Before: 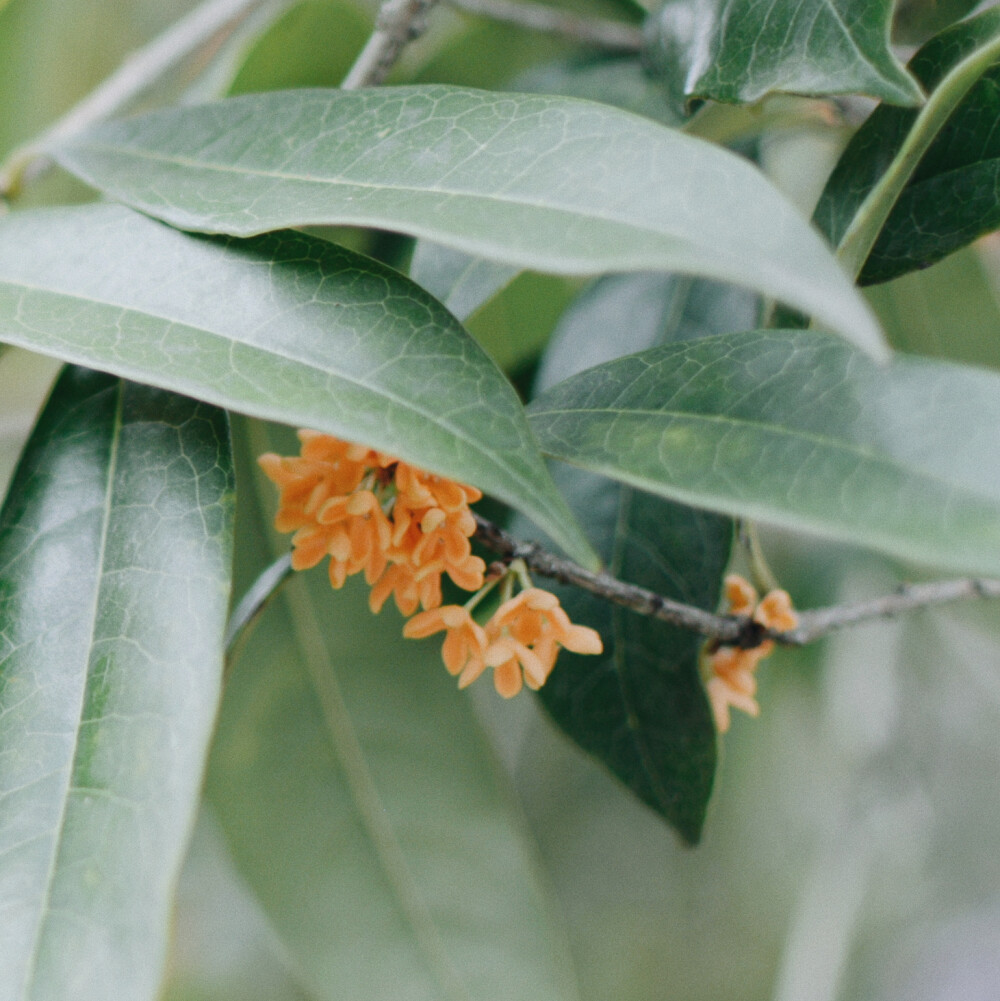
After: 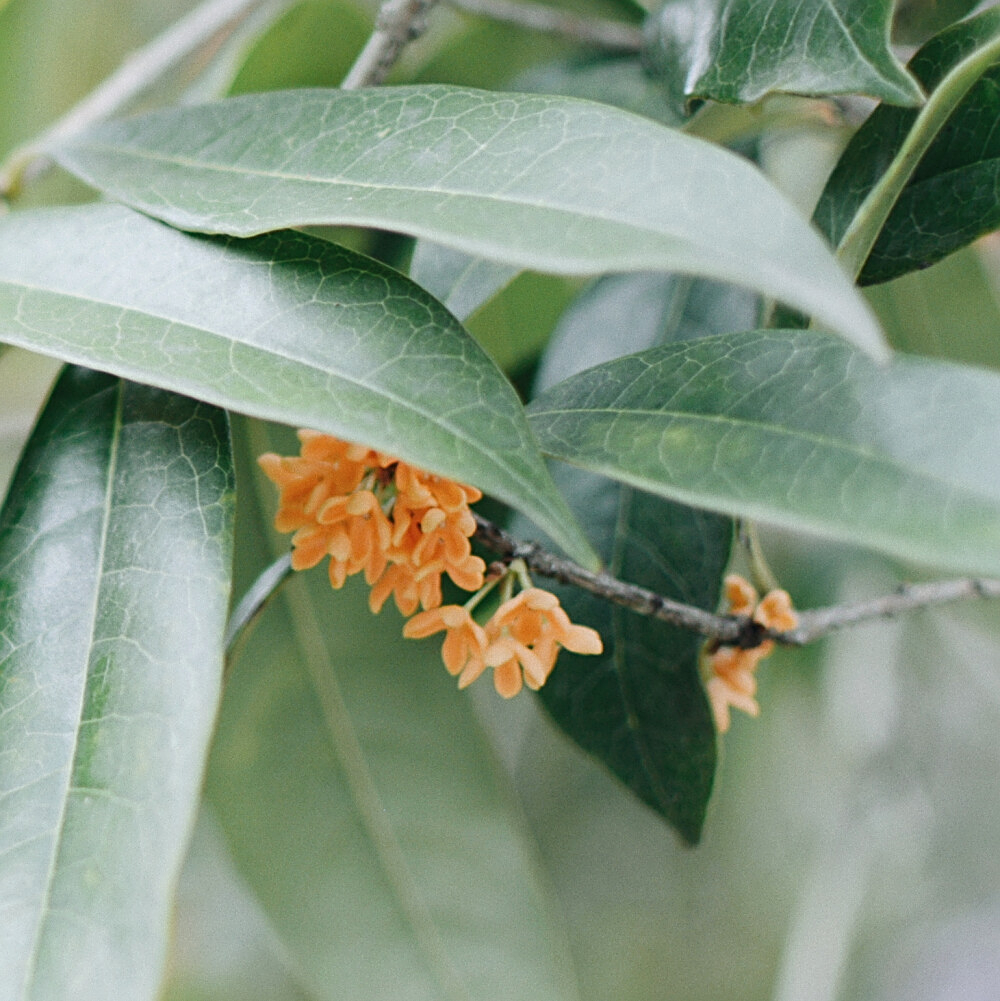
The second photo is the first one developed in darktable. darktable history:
sharpen: radius 2.749
exposure: exposure 0.163 EV, compensate highlight preservation false
